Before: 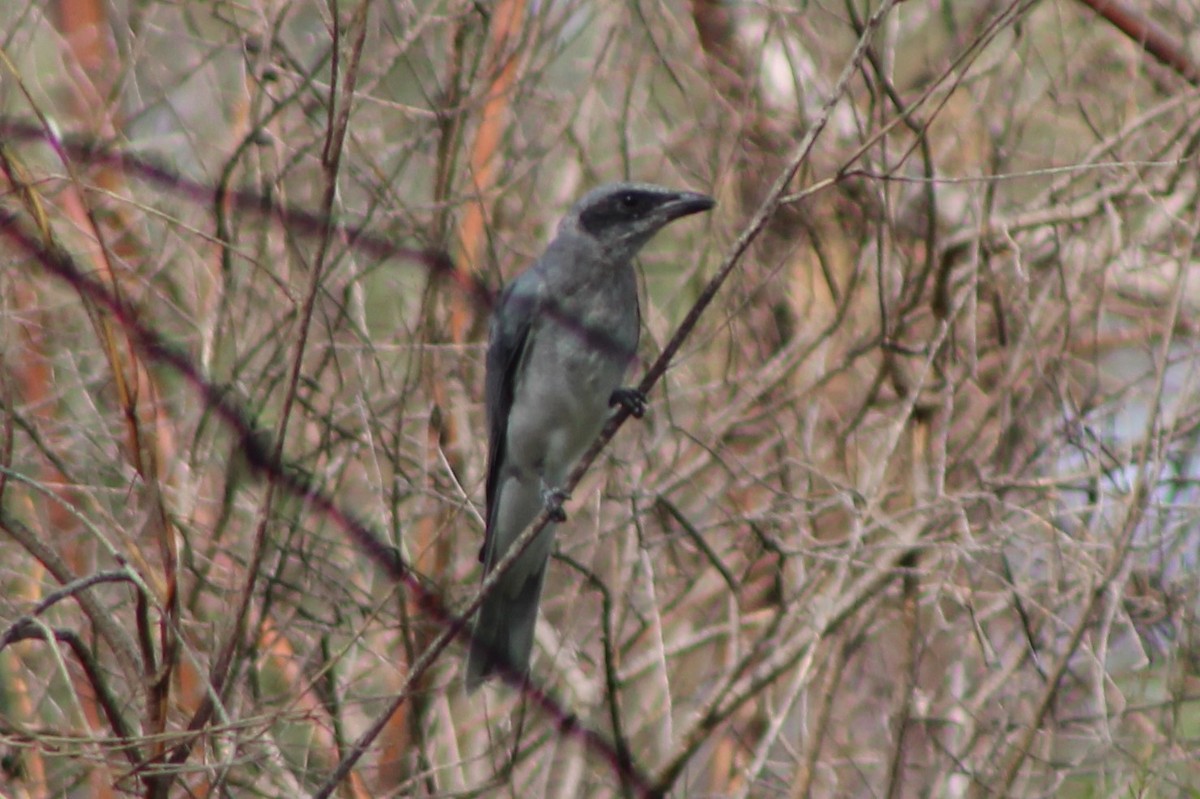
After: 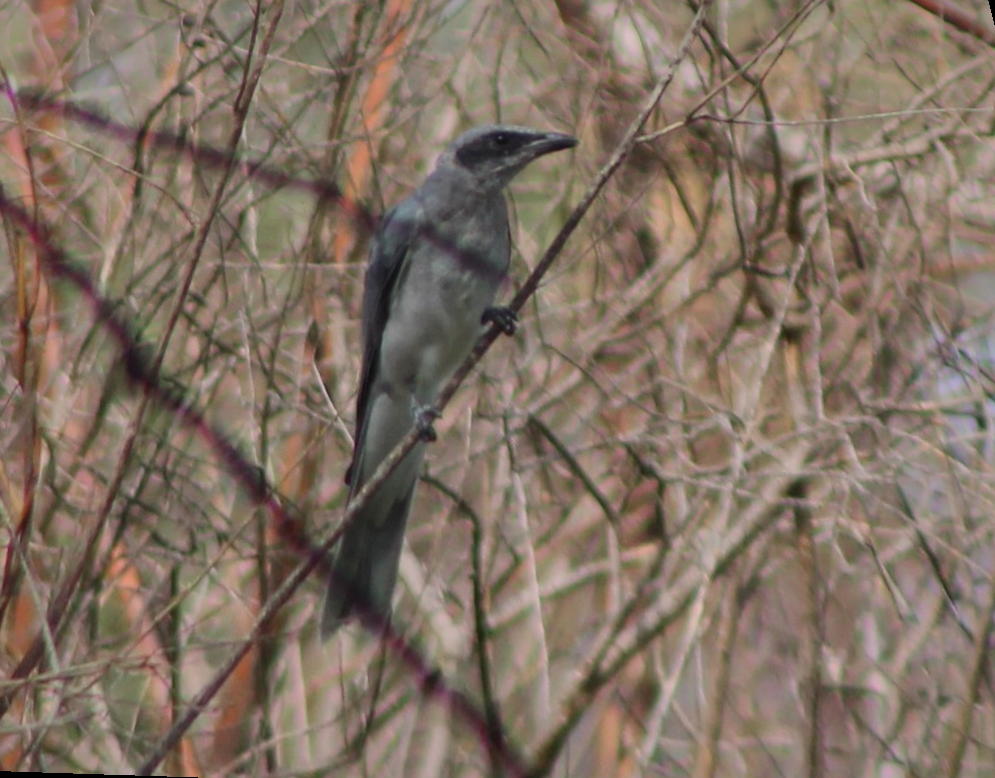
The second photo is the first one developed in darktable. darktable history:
white balance: red 1, blue 1
shadows and highlights: shadows 38.43, highlights -74.54
rotate and perspective: rotation 0.72°, lens shift (vertical) -0.352, lens shift (horizontal) -0.051, crop left 0.152, crop right 0.859, crop top 0.019, crop bottom 0.964
exposure: compensate highlight preservation false
